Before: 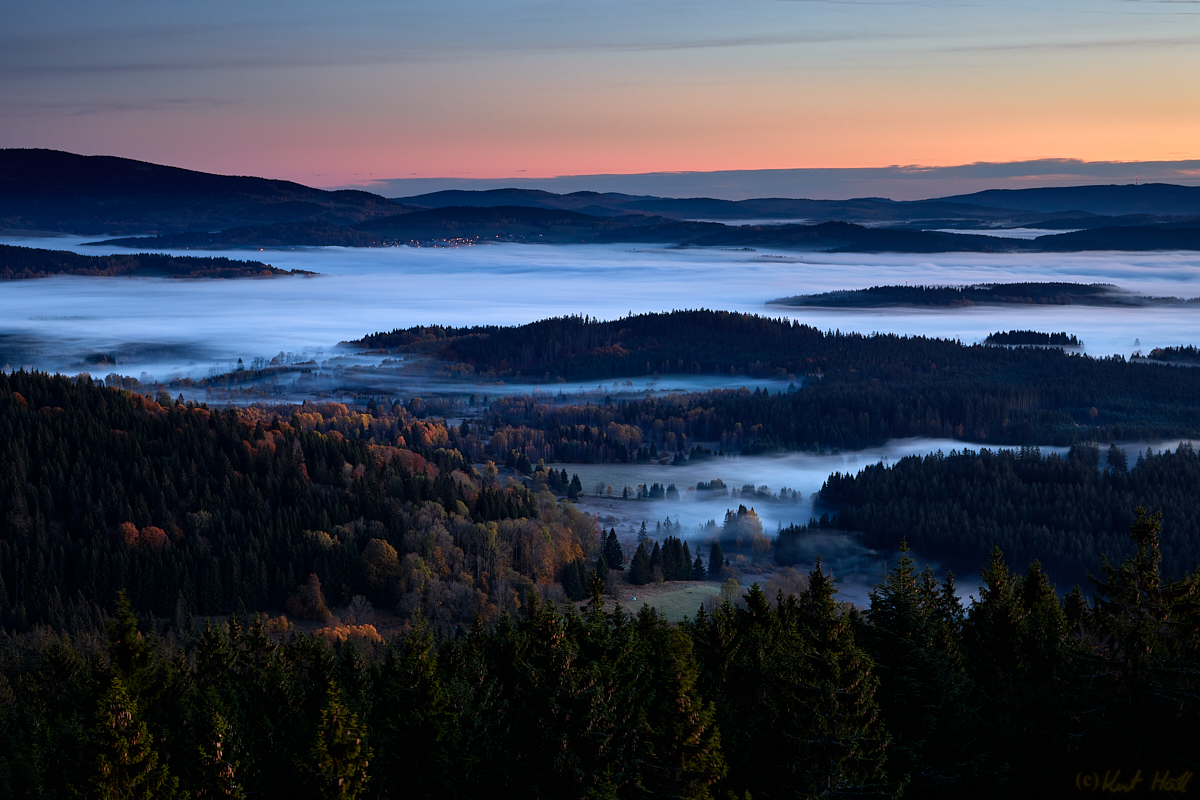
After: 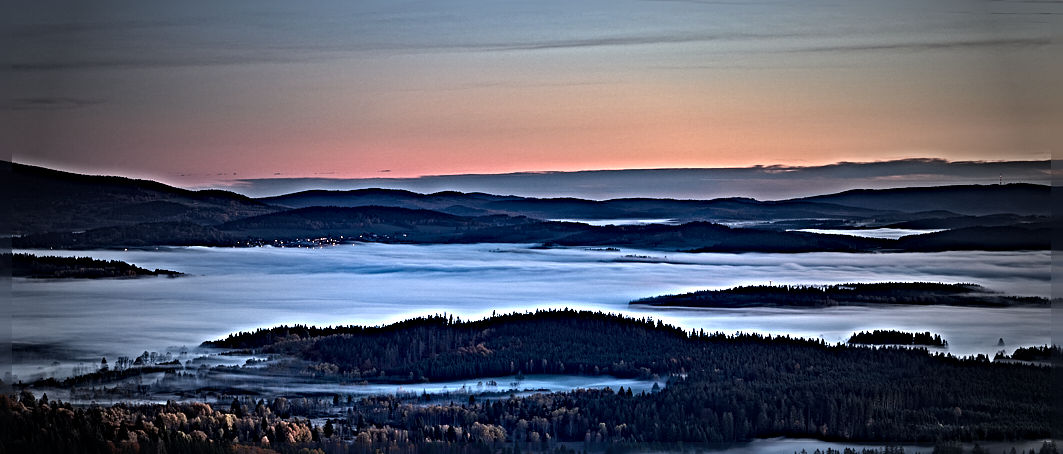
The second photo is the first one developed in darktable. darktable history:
sharpen: radius 6.282, amount 1.796, threshold 0.076
crop and rotate: left 11.387%, bottom 43.143%
vignetting: fall-off start 33.98%, fall-off radius 64.27%, brightness -0.725, saturation -0.484, width/height ratio 0.956
